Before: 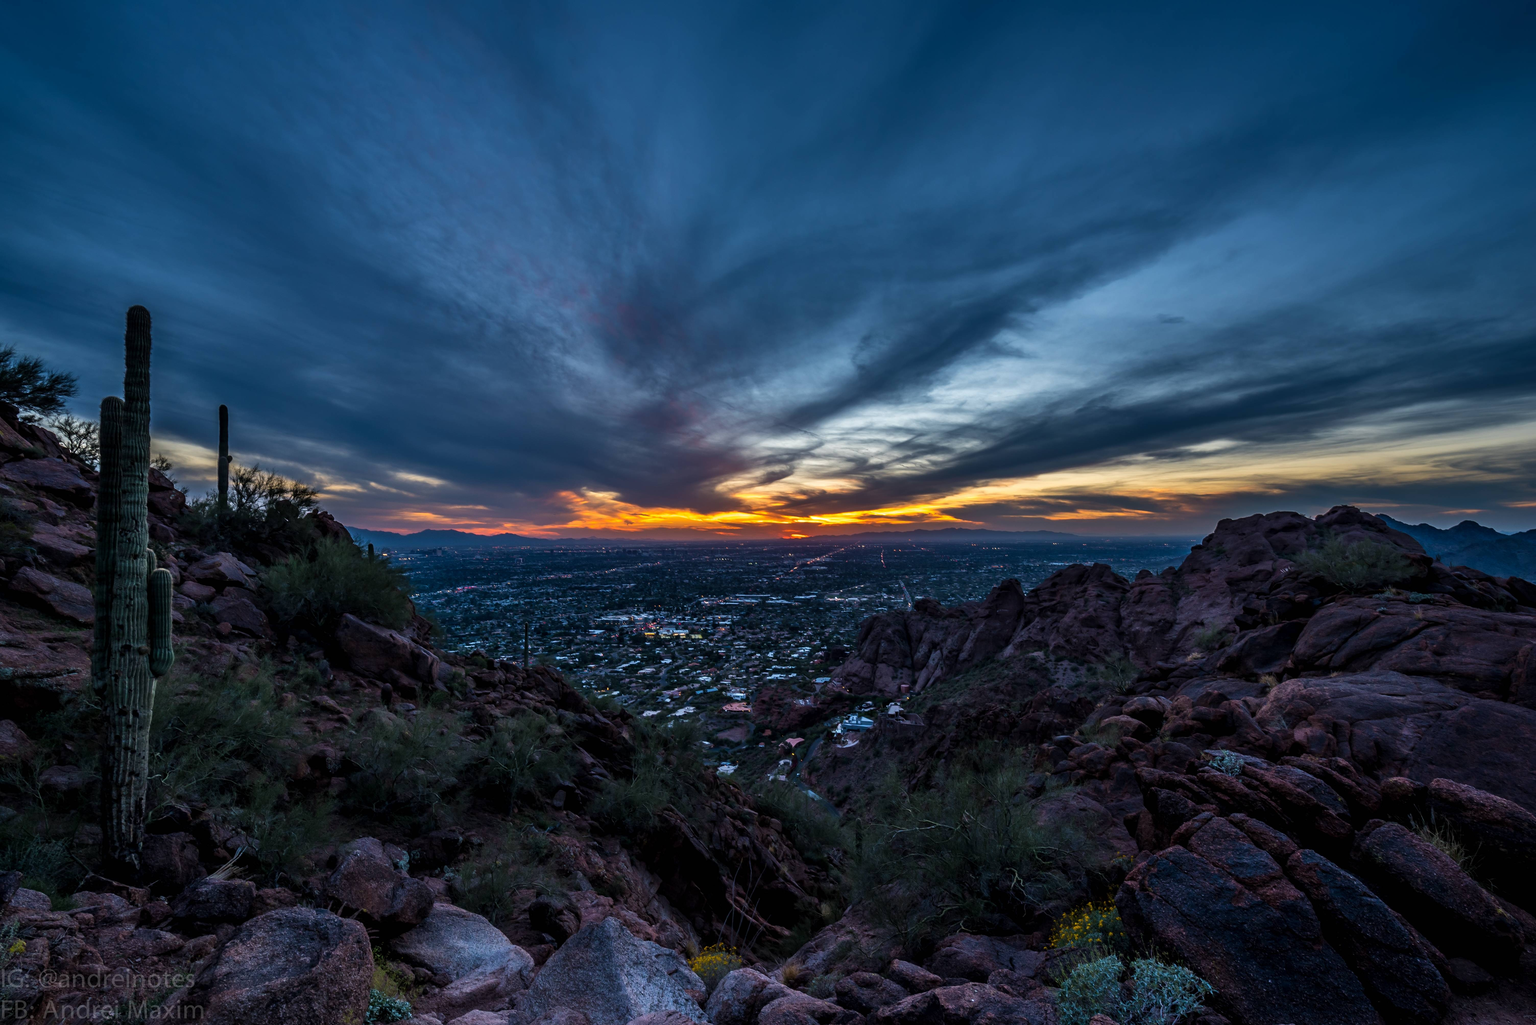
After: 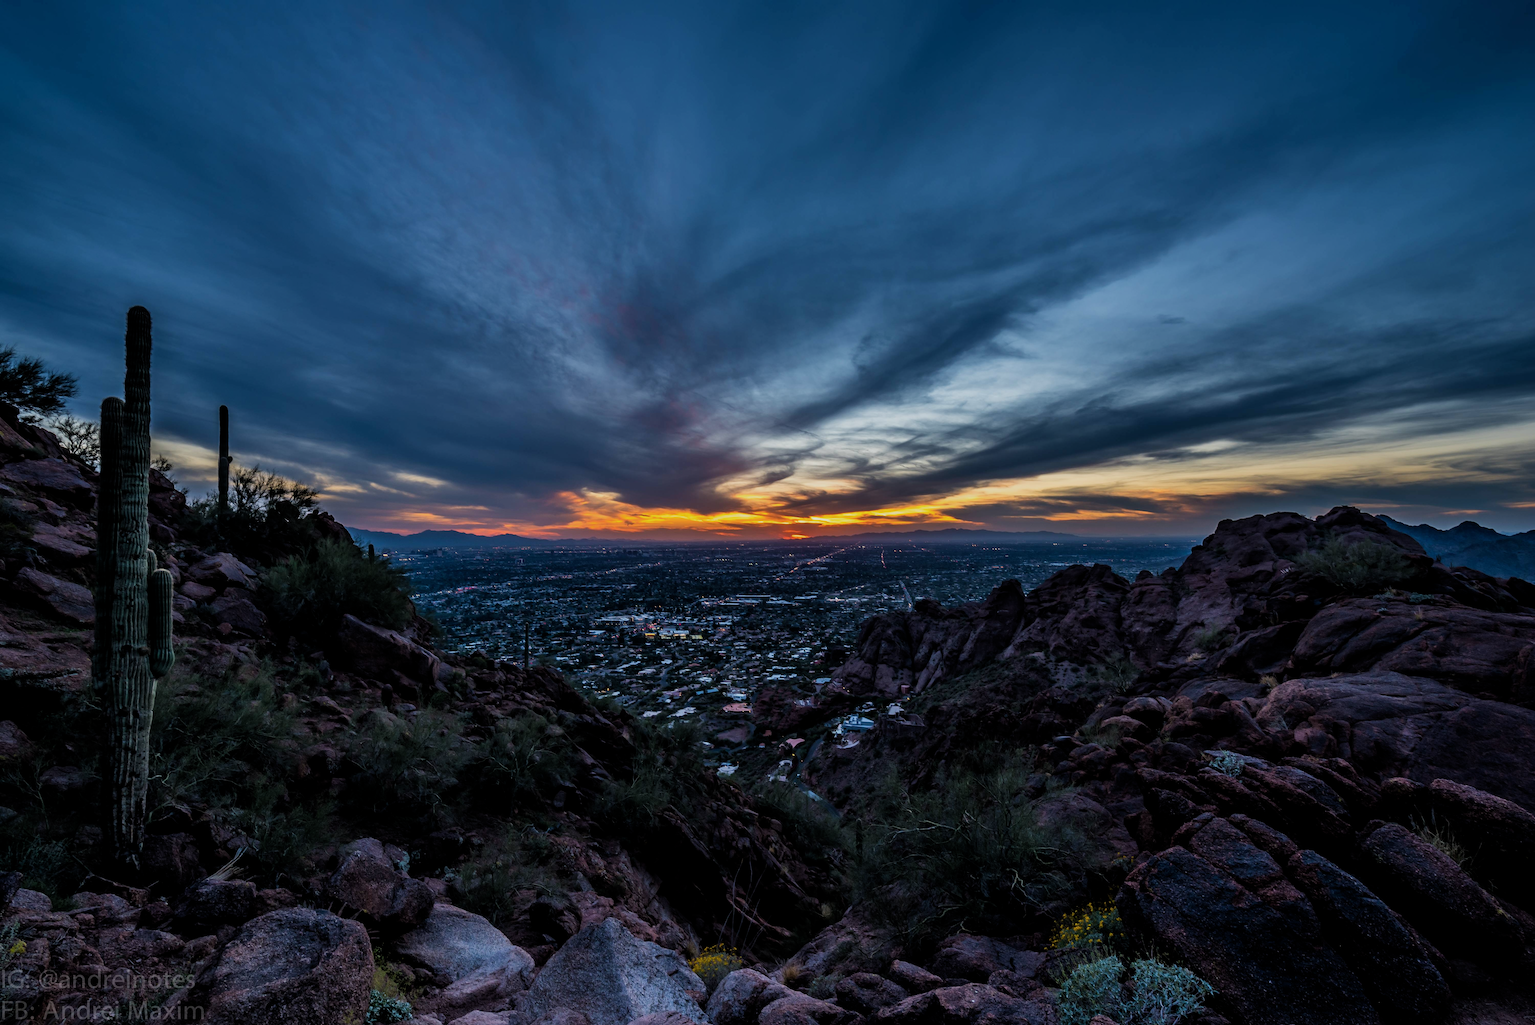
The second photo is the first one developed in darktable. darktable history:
filmic rgb: middle gray luminance 18.31%, black relative exposure -11.26 EV, white relative exposure 3.72 EV, target black luminance 0%, hardness 5.83, latitude 56.95%, contrast 0.964, shadows ↔ highlights balance 49.69%
